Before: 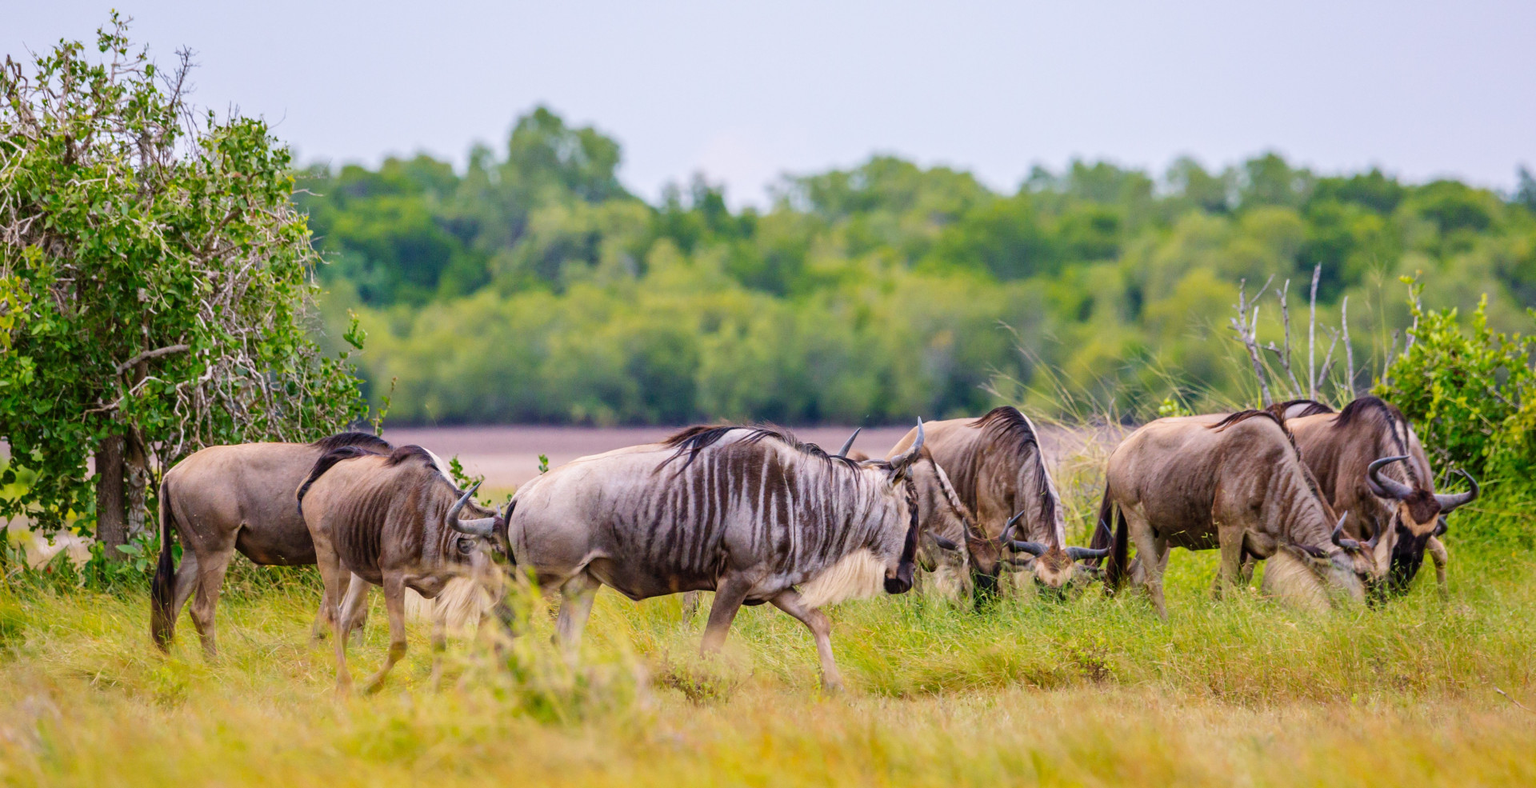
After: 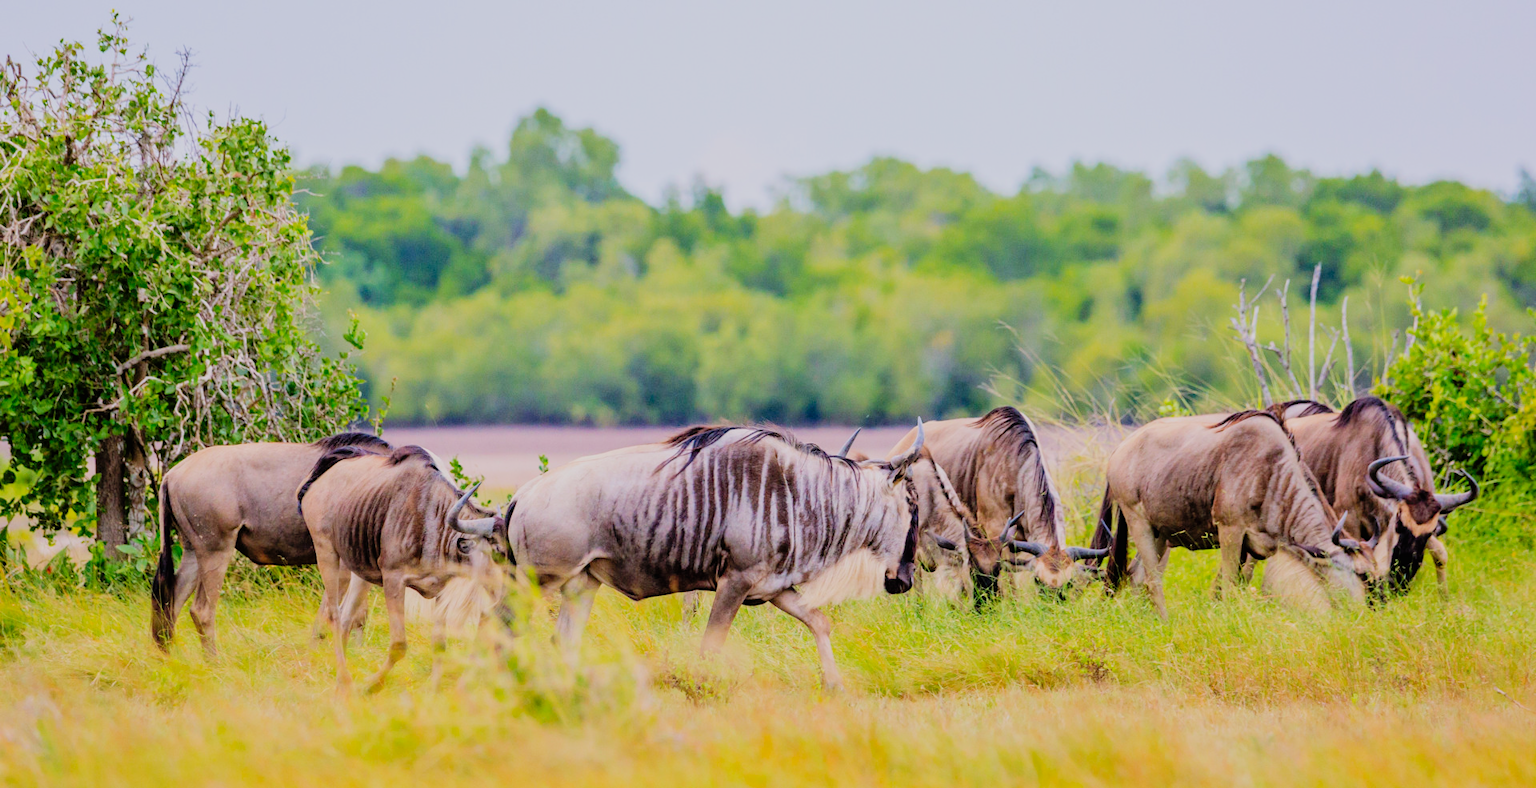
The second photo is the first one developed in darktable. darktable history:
filmic rgb: black relative exposure -6.14 EV, white relative exposure 6.95 EV, hardness 2.26
levels: white 99.98%, levels [0, 0.43, 0.984]
